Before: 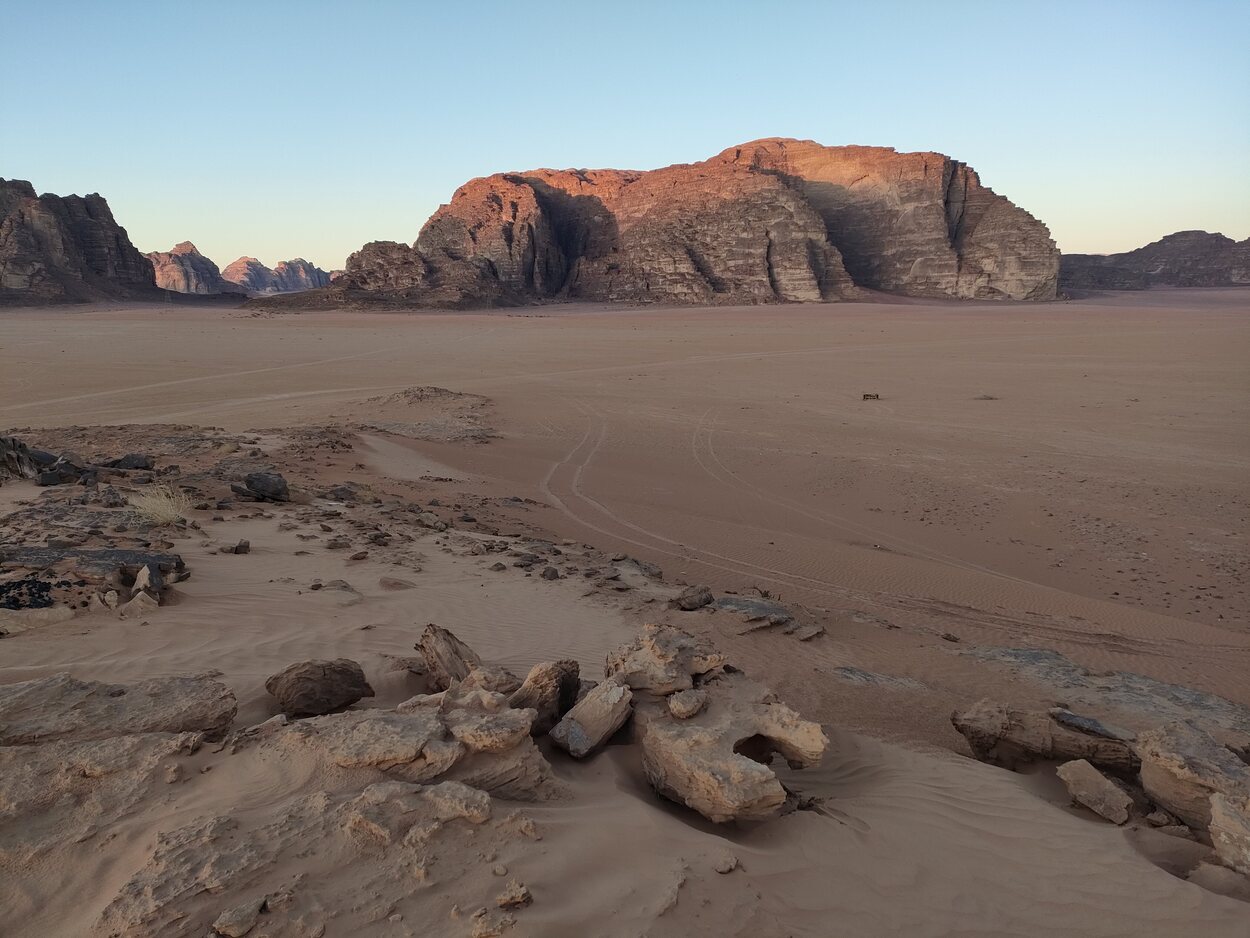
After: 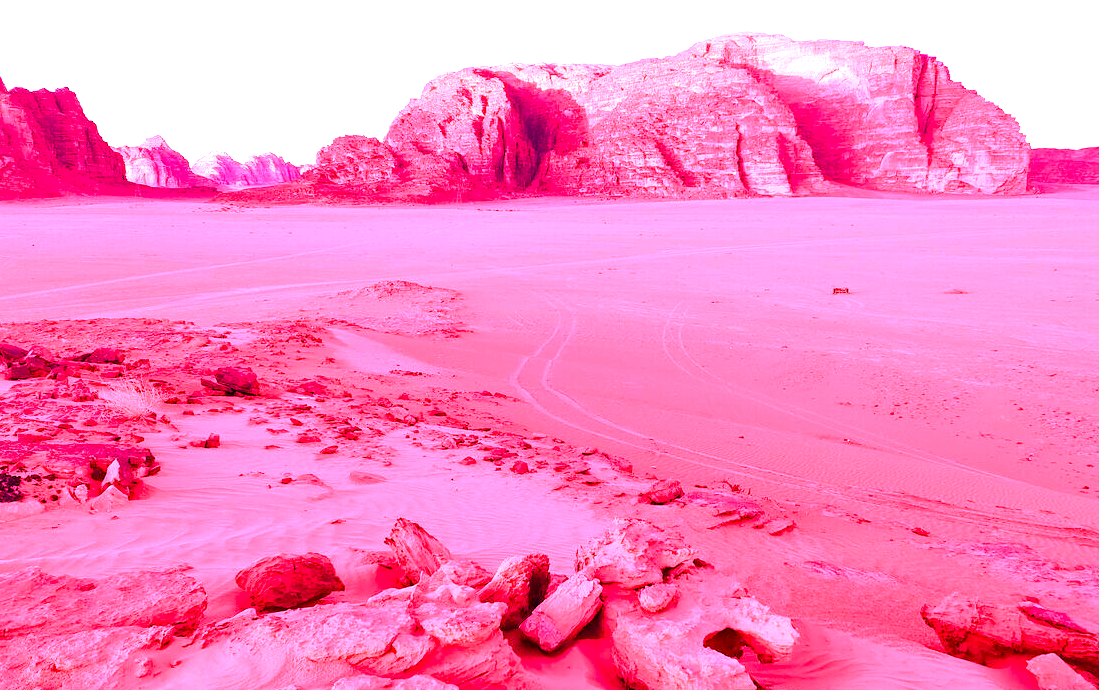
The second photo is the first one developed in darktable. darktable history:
crop and rotate: left 2.425%, top 11.305%, right 9.6%, bottom 15.08%
color balance rgb: linear chroma grading › shadows -2.2%, linear chroma grading › highlights -15%, linear chroma grading › global chroma -10%, linear chroma grading › mid-tones -10%, perceptual saturation grading › global saturation 45%, perceptual saturation grading › highlights -50%, perceptual saturation grading › shadows 30%, perceptual brilliance grading › global brilliance 18%, global vibrance 45%
white balance: red 4.26, blue 1.802
